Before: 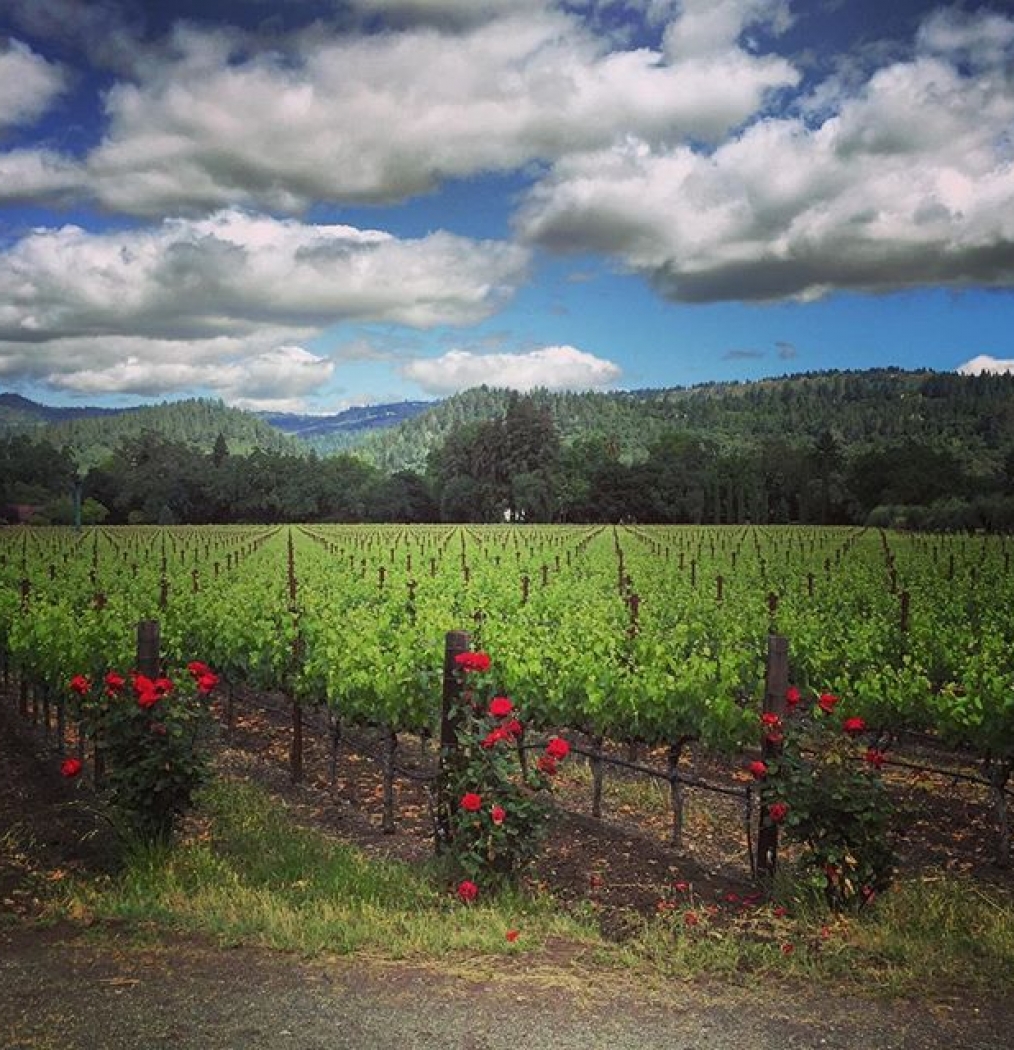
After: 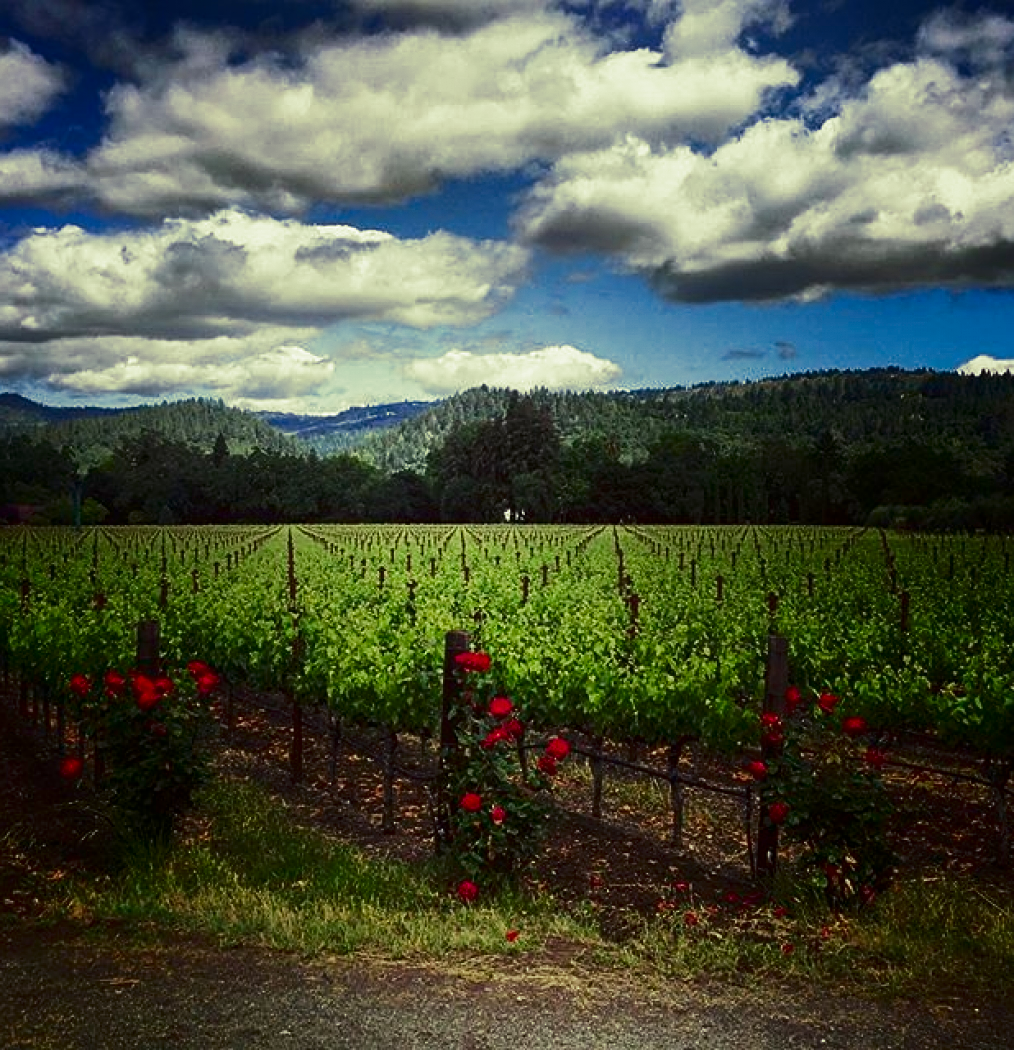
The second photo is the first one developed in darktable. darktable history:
contrast brightness saturation: contrast 0.19, brightness -0.24, saturation 0.11
split-toning: shadows › hue 290.82°, shadows › saturation 0.34, highlights › saturation 0.38, balance 0, compress 50%
sharpen: amount 0.2
